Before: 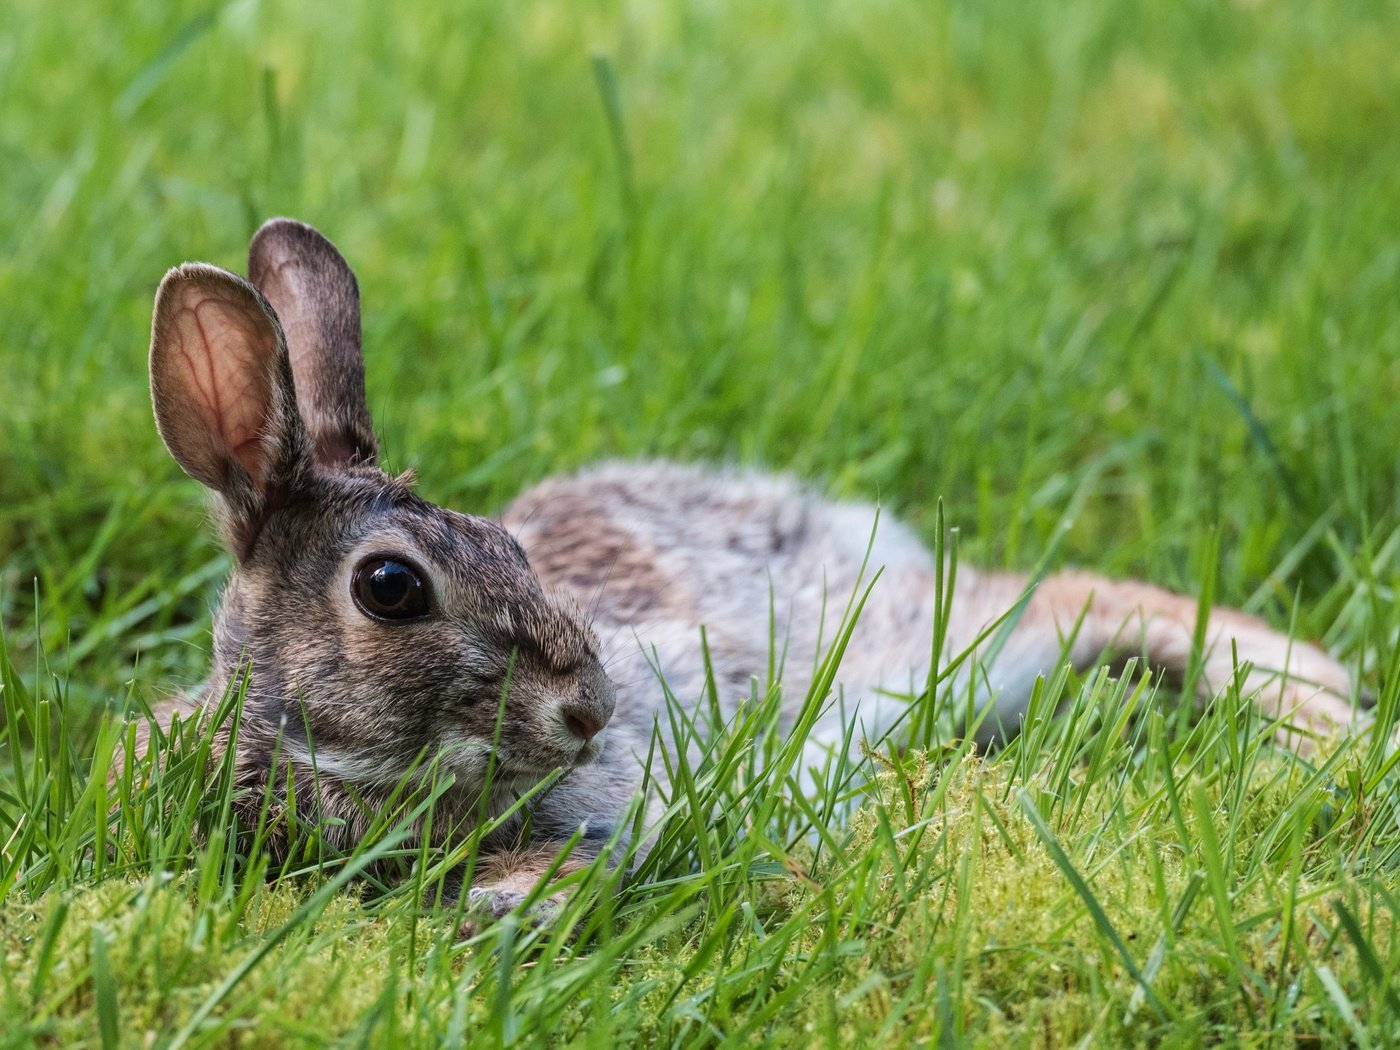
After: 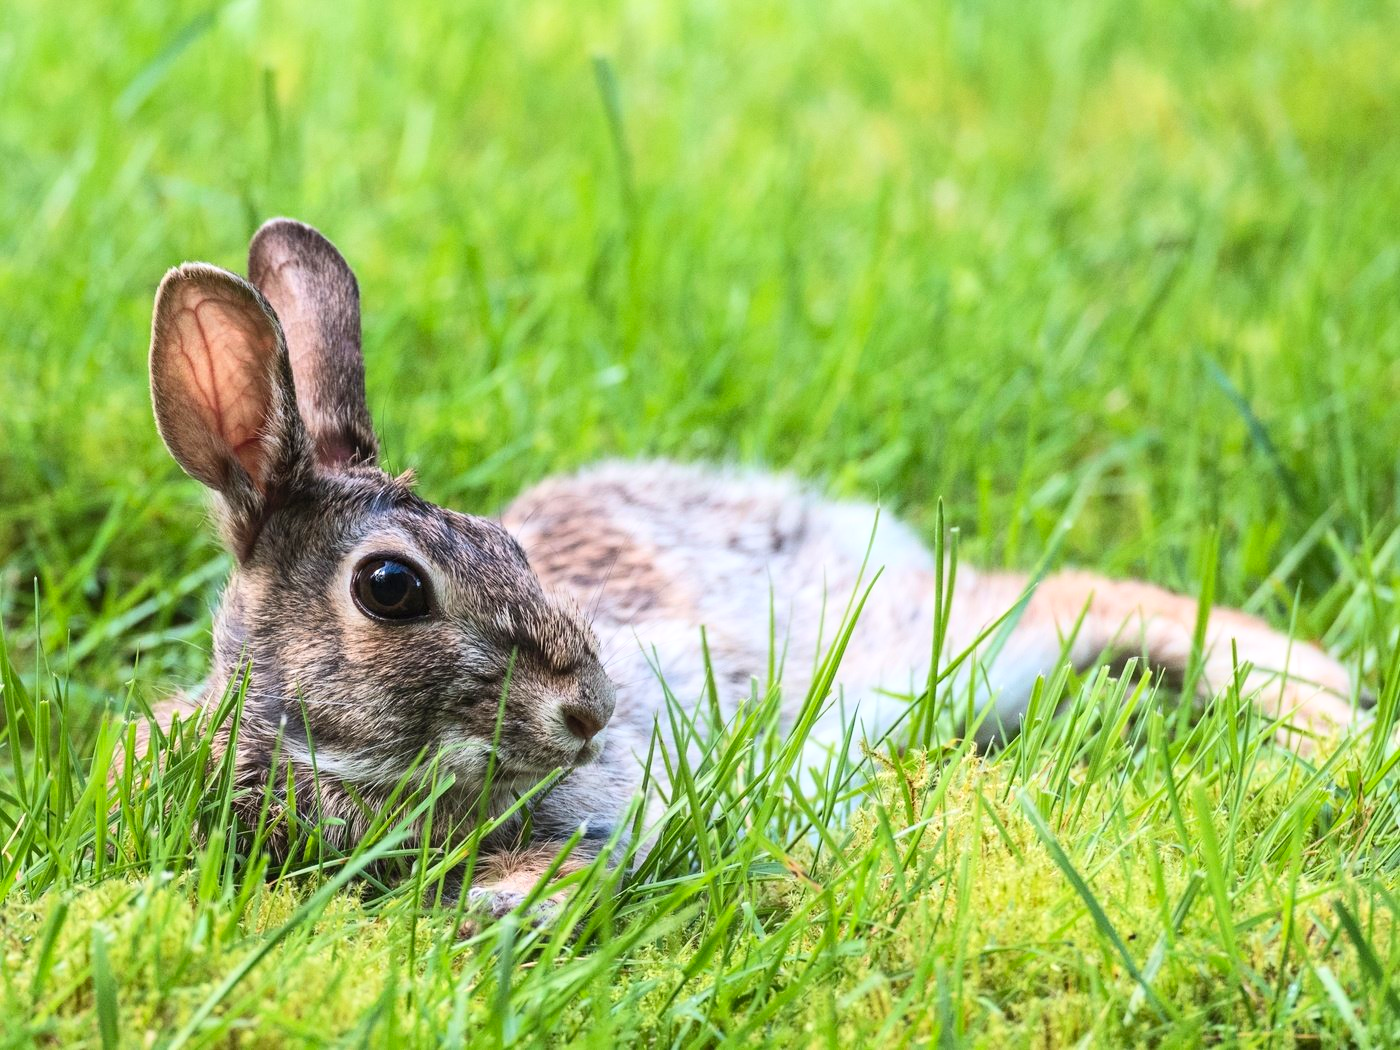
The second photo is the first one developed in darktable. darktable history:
exposure: exposure 0.3 EV, compensate highlight preservation false
contrast brightness saturation: contrast 0.205, brightness 0.168, saturation 0.217
